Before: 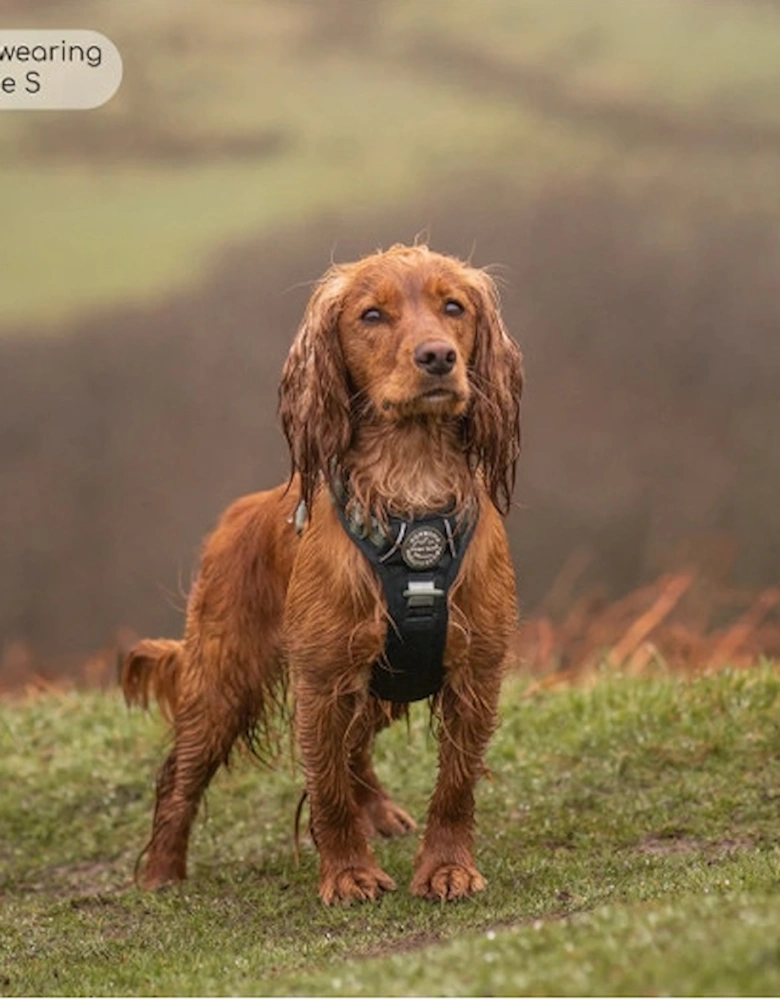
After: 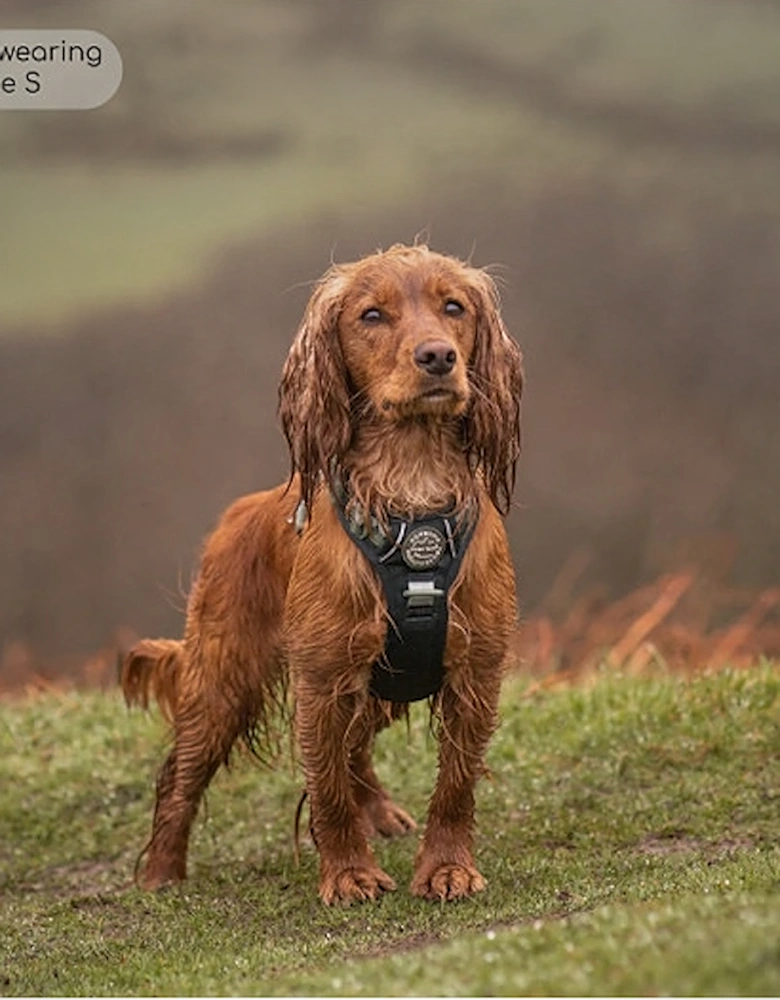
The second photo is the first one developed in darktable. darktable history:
sharpen: on, module defaults
vignetting: fall-off start 84.12%, fall-off radius 80.42%, brightness -0.4, saturation -0.303, center (-0.026, 0.403), width/height ratio 1.219
